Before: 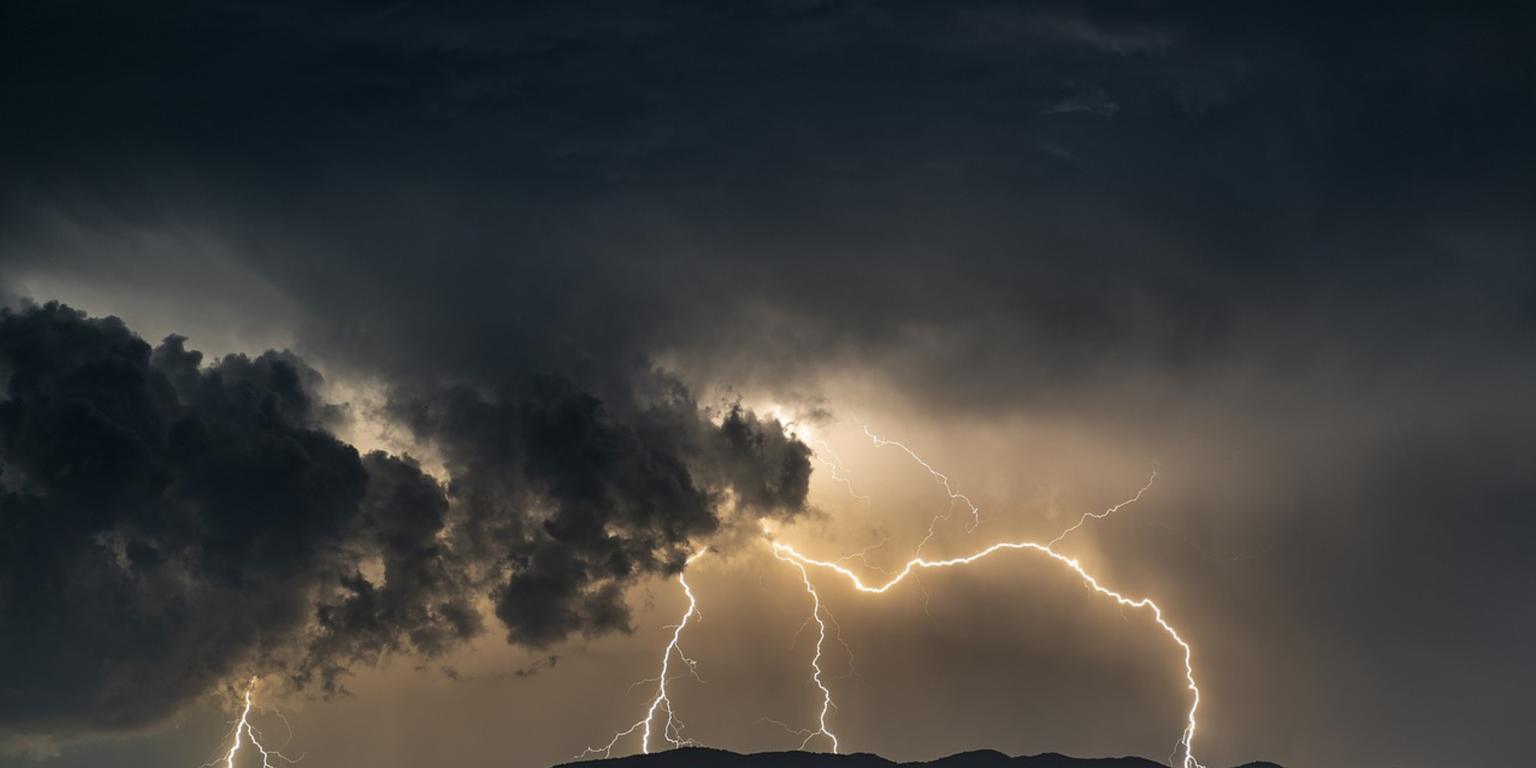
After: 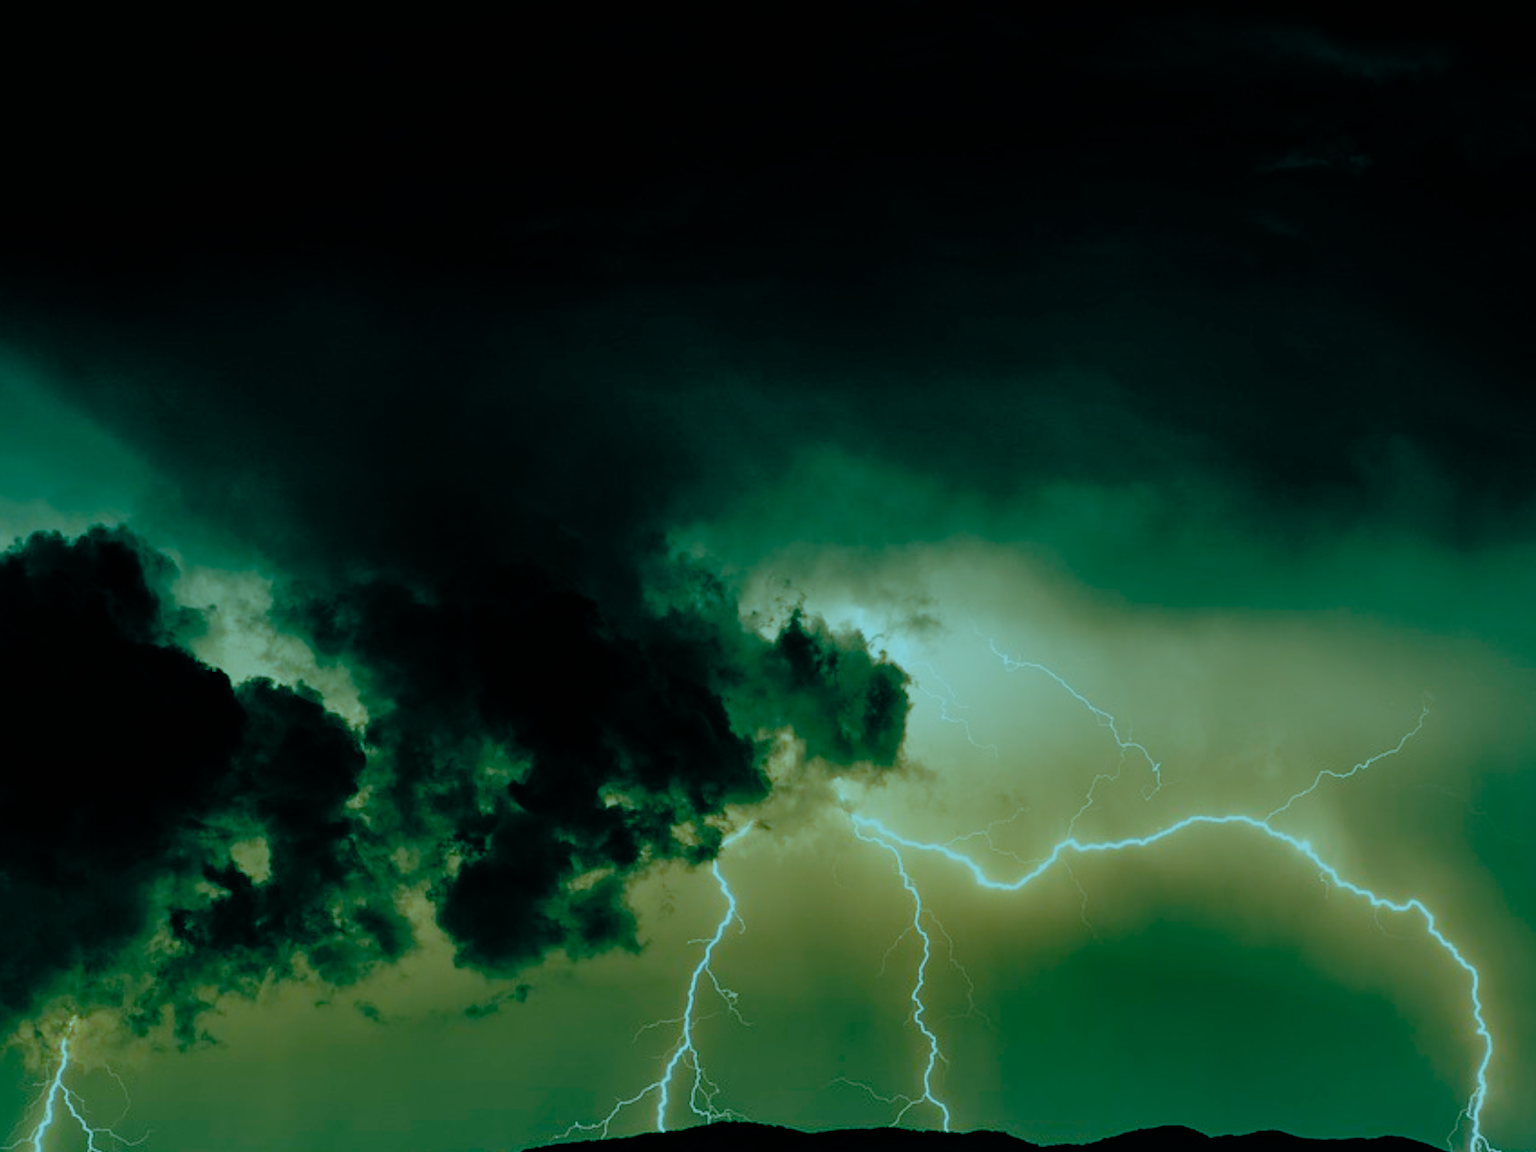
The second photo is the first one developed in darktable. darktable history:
crop and rotate: left 13.375%, right 20.009%
color correction: highlights a* -9.9, highlights b* -9.9
color balance rgb: power › chroma 2.496%, power › hue 69.71°, highlights gain › luminance -32.956%, highlights gain › chroma 5.587%, highlights gain › hue 214.05°, global offset › luminance -0.548%, global offset › chroma 0.903%, global offset › hue 173.97°, perceptual saturation grading › global saturation 20%, perceptual saturation grading › highlights -25.171%, perceptual saturation grading › shadows 49.592%, global vibrance 15.188%
filmic rgb: black relative exposure -8.47 EV, white relative exposure 4.68 EV, threshold 5.97 EV, hardness 3.8, preserve chrominance no, color science v5 (2021), enable highlight reconstruction true
